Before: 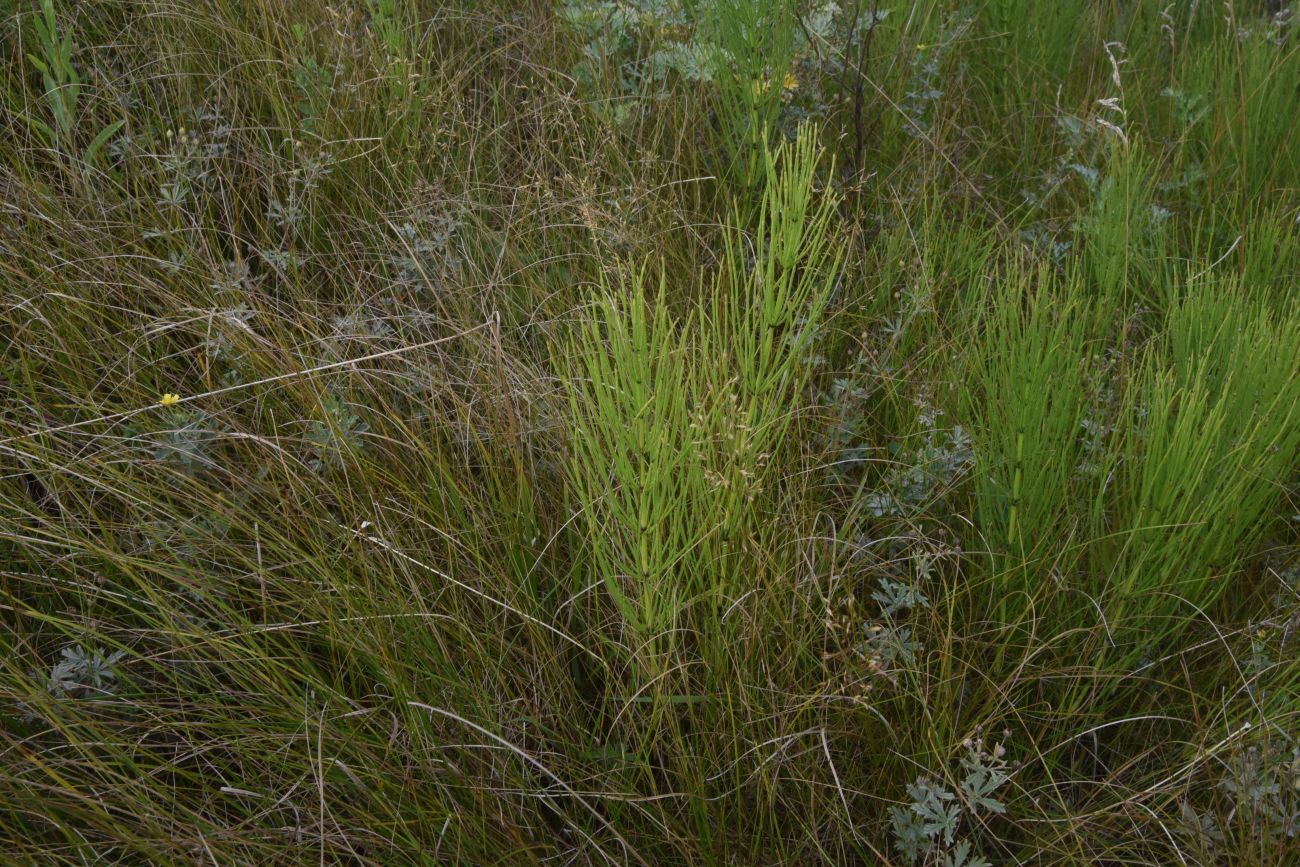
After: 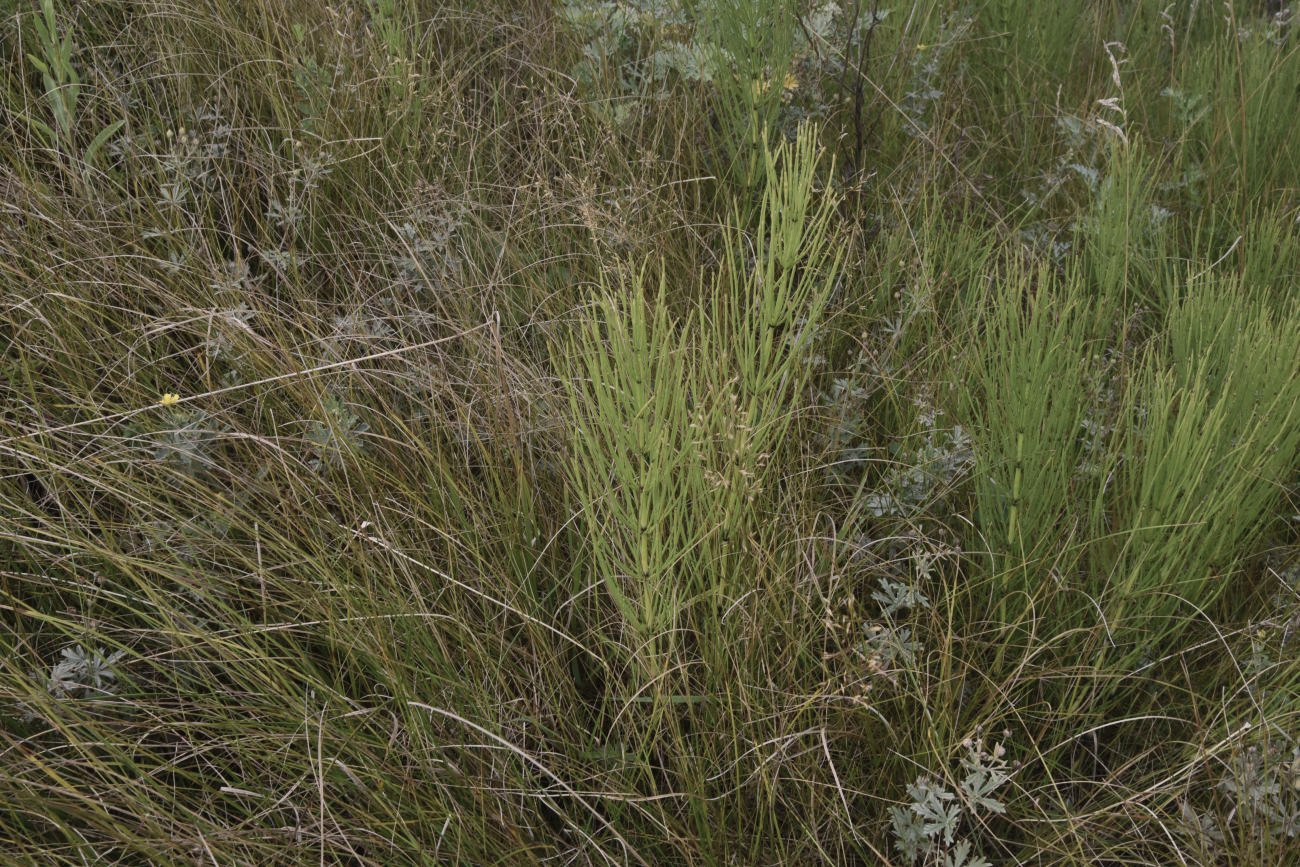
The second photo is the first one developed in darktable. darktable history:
color correction: highlights a* 5.59, highlights b* 5.24, saturation 0.68
shadows and highlights: low approximation 0.01, soften with gaussian
